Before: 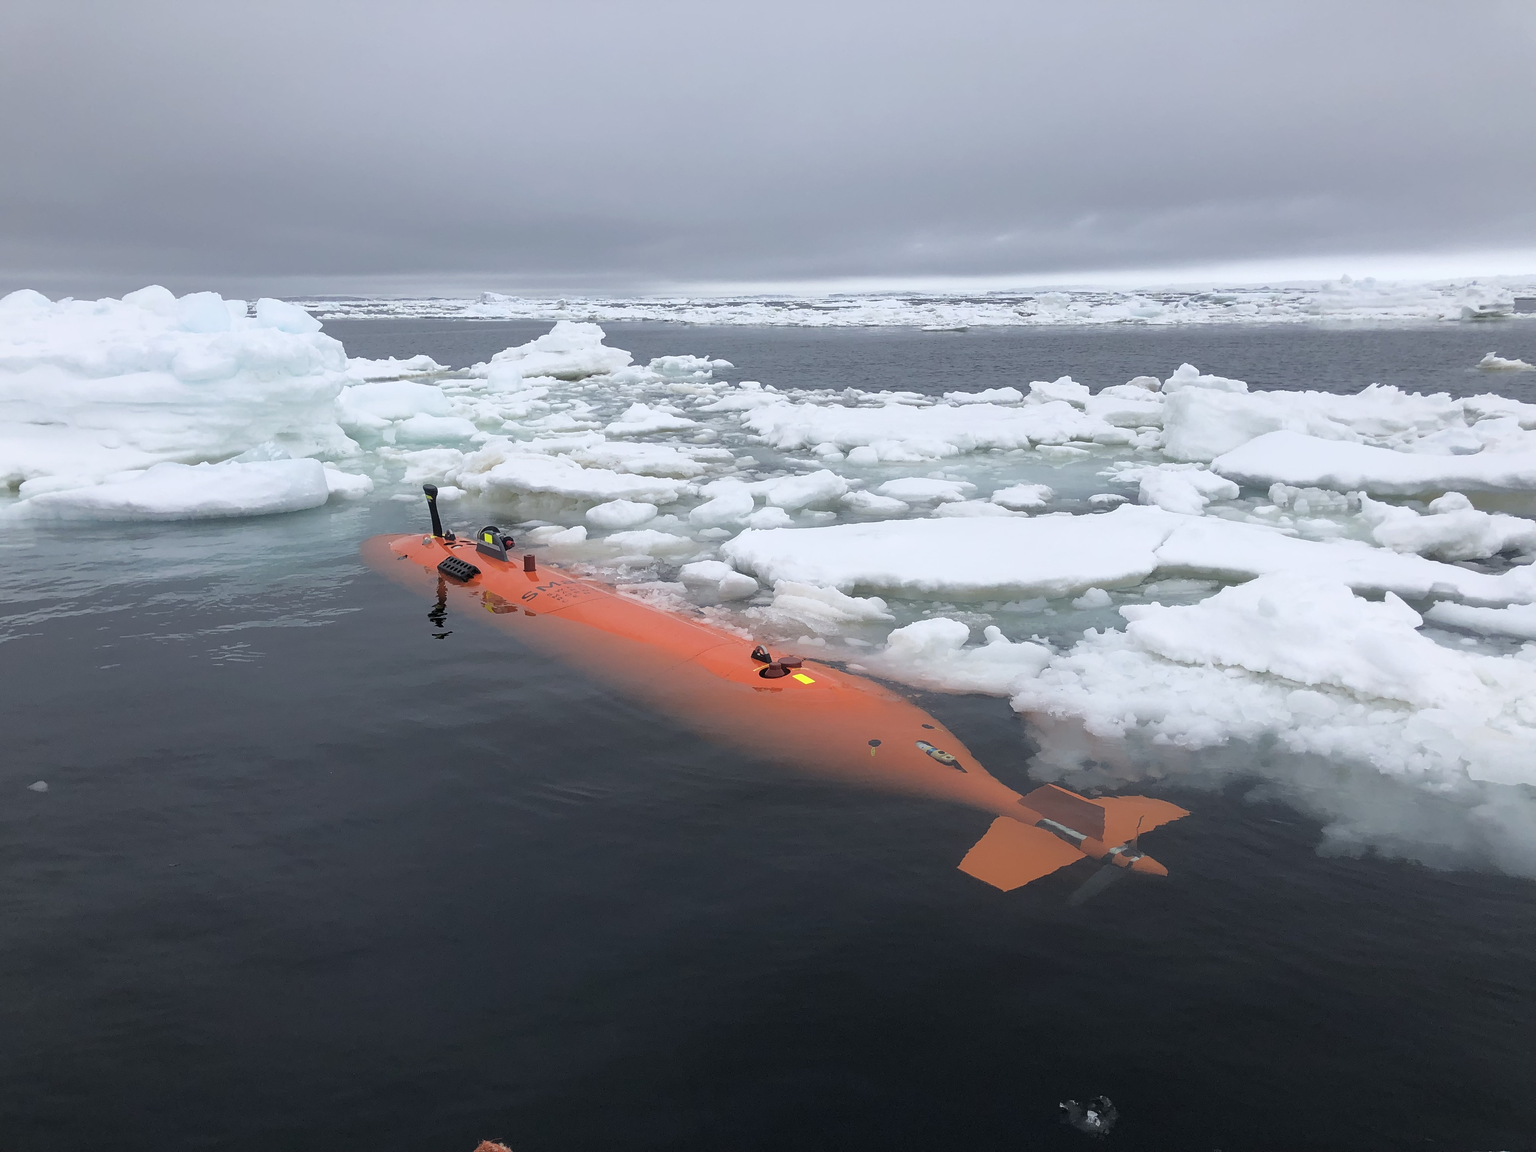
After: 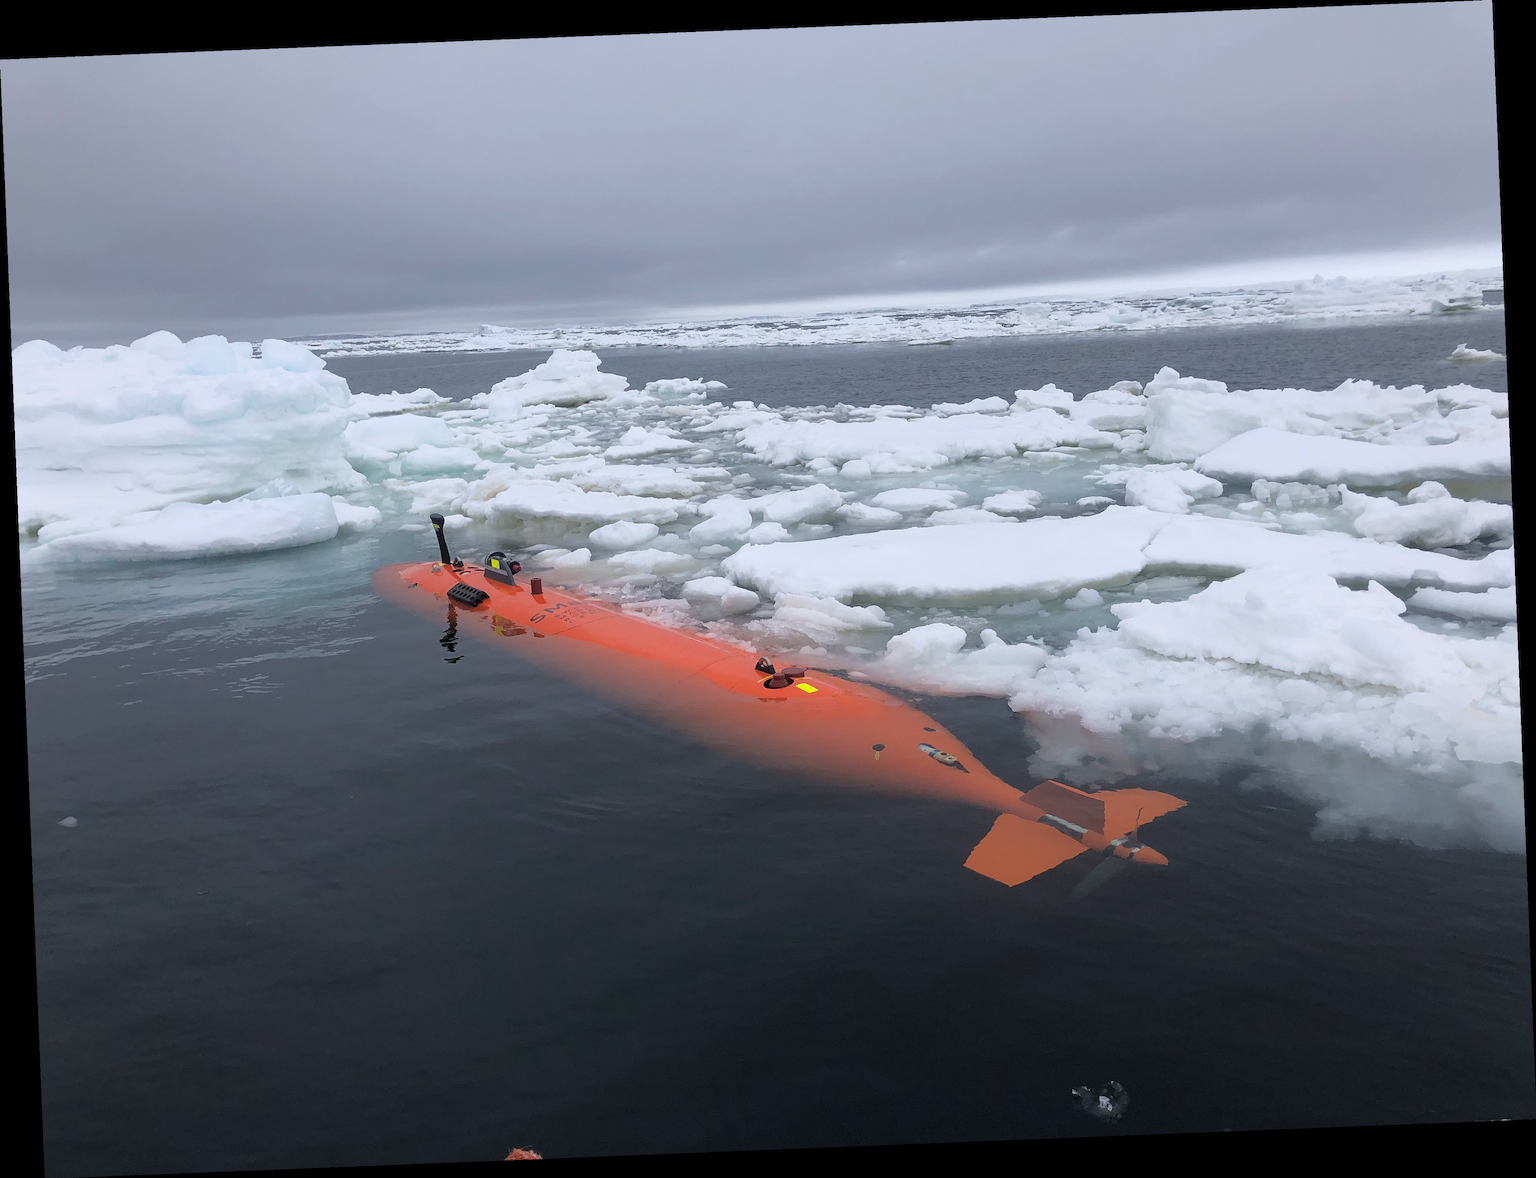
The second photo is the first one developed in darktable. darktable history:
white balance: red 1.004, blue 1.024
rotate and perspective: rotation -2.29°, automatic cropping off
exposure: exposure -0.157 EV, compensate highlight preservation false
